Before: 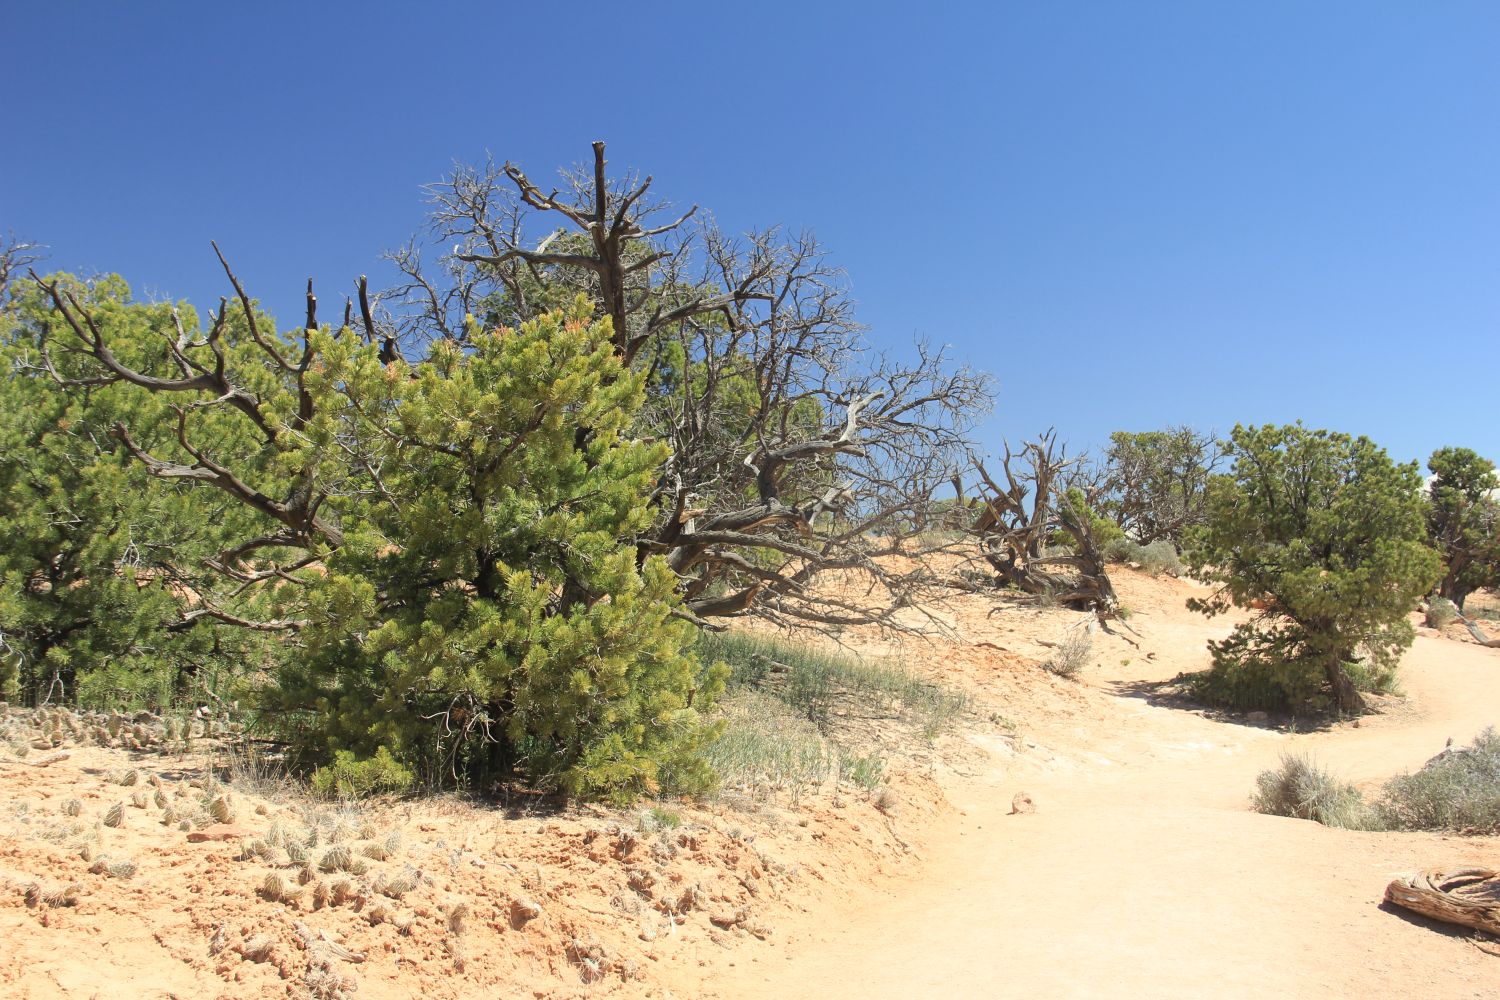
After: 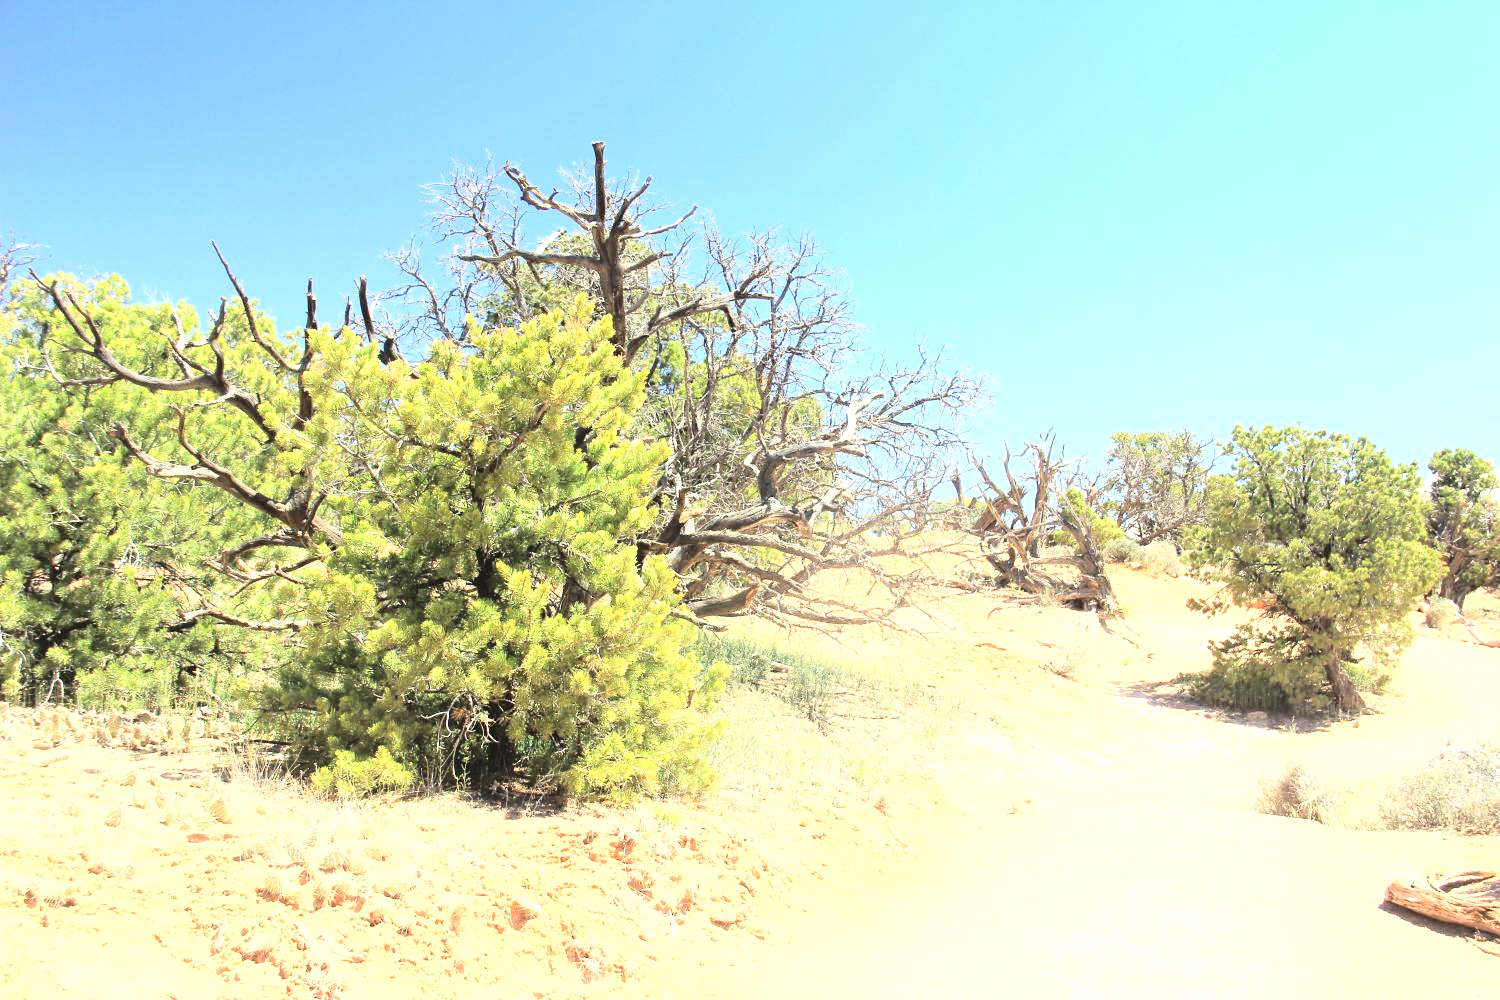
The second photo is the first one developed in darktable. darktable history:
levels: levels [0, 0.476, 0.951]
exposure: black level correction 0, exposure 0.698 EV, compensate highlight preservation false
base curve: curves: ch0 [(0, 0) (0.032, 0.037) (0.105, 0.228) (0.435, 0.76) (0.856, 0.983) (1, 1)]
local contrast: mode bilateral grid, contrast 100, coarseness 100, detail 90%, midtone range 0.2
